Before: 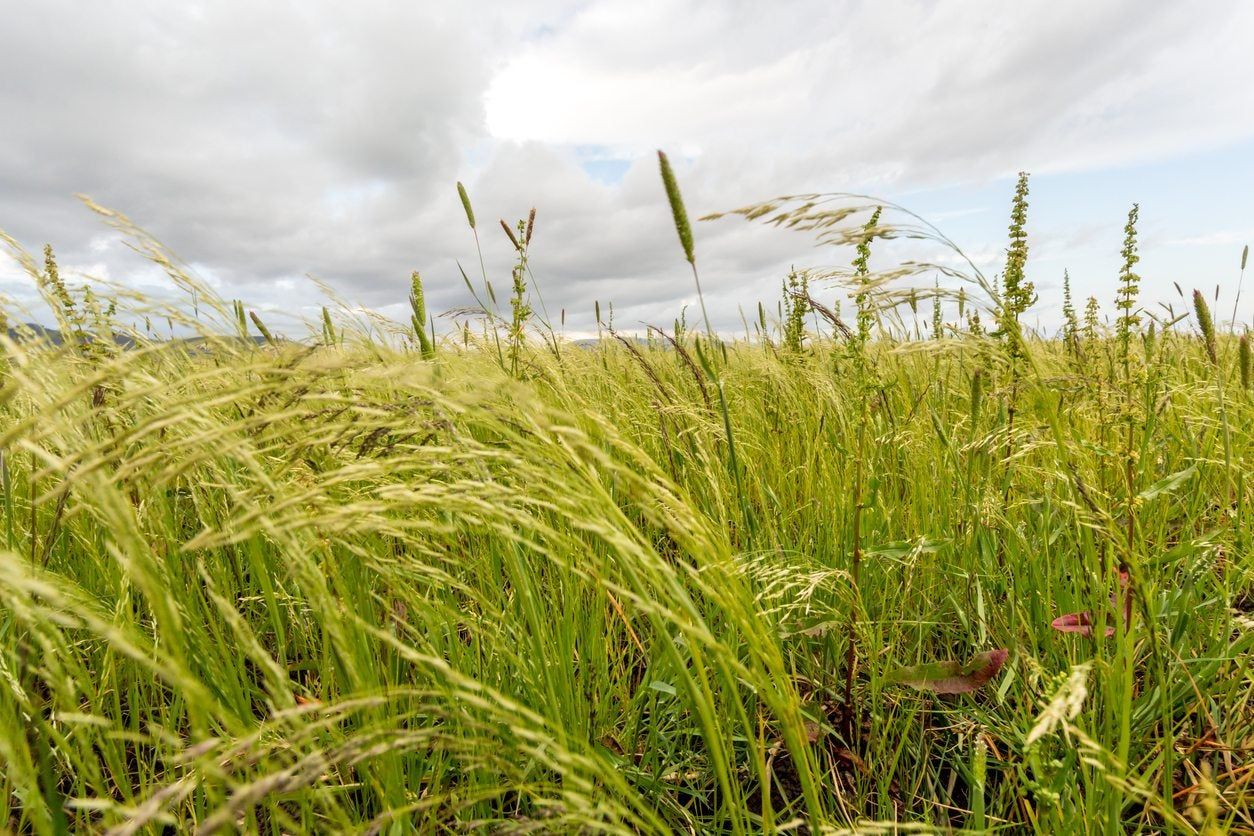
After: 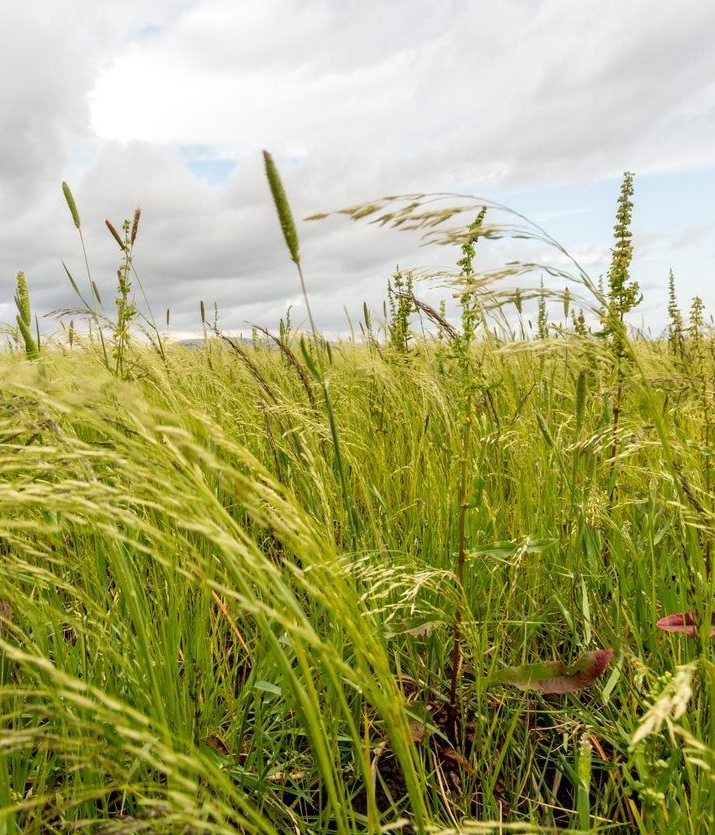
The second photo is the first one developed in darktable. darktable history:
crop: left 31.505%, top 0.016%, right 11.439%
